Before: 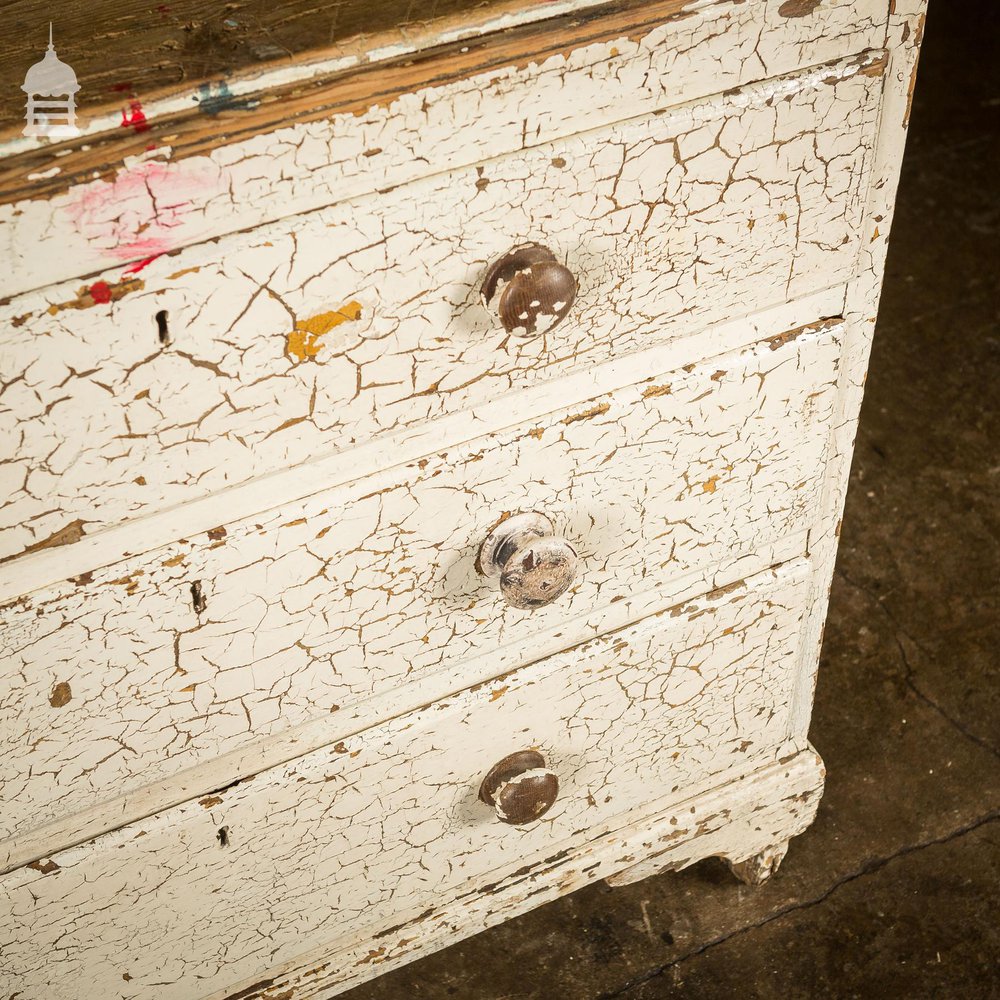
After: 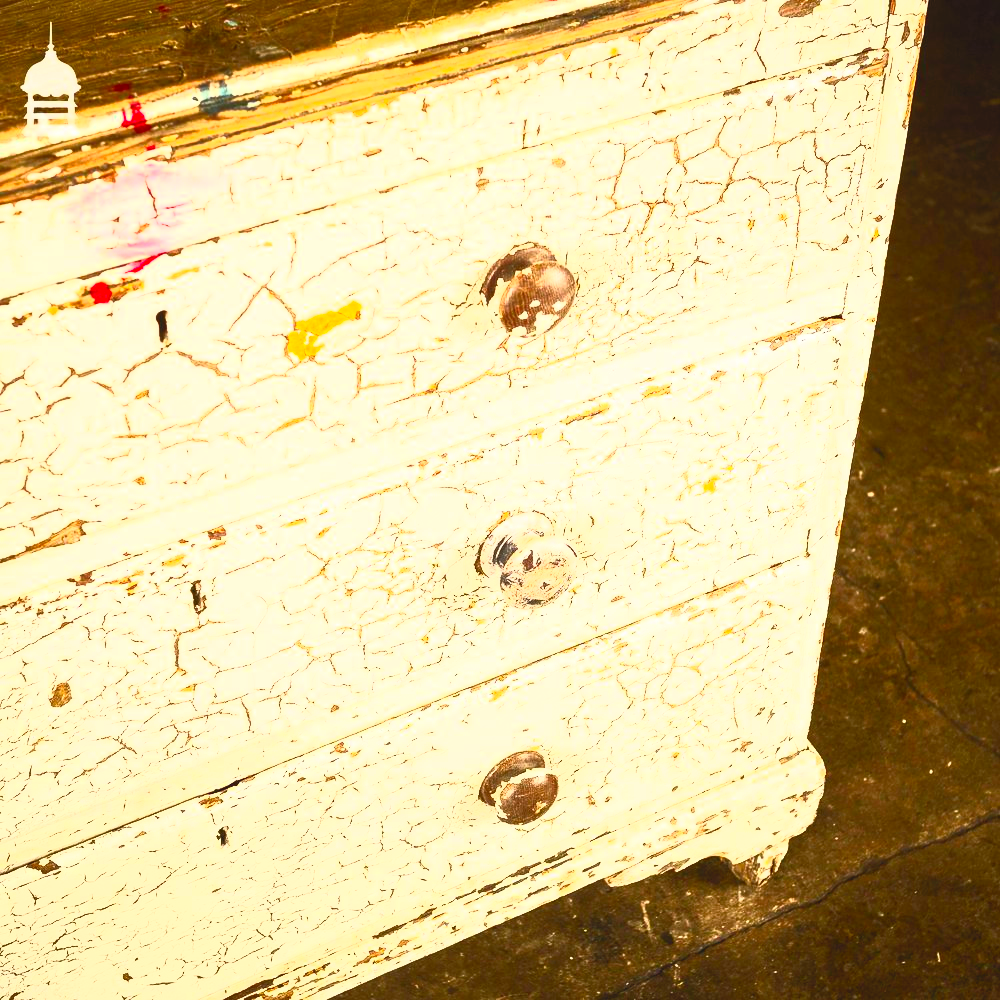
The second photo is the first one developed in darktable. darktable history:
contrast brightness saturation: contrast 0.993, brightness 0.983, saturation 0.982
